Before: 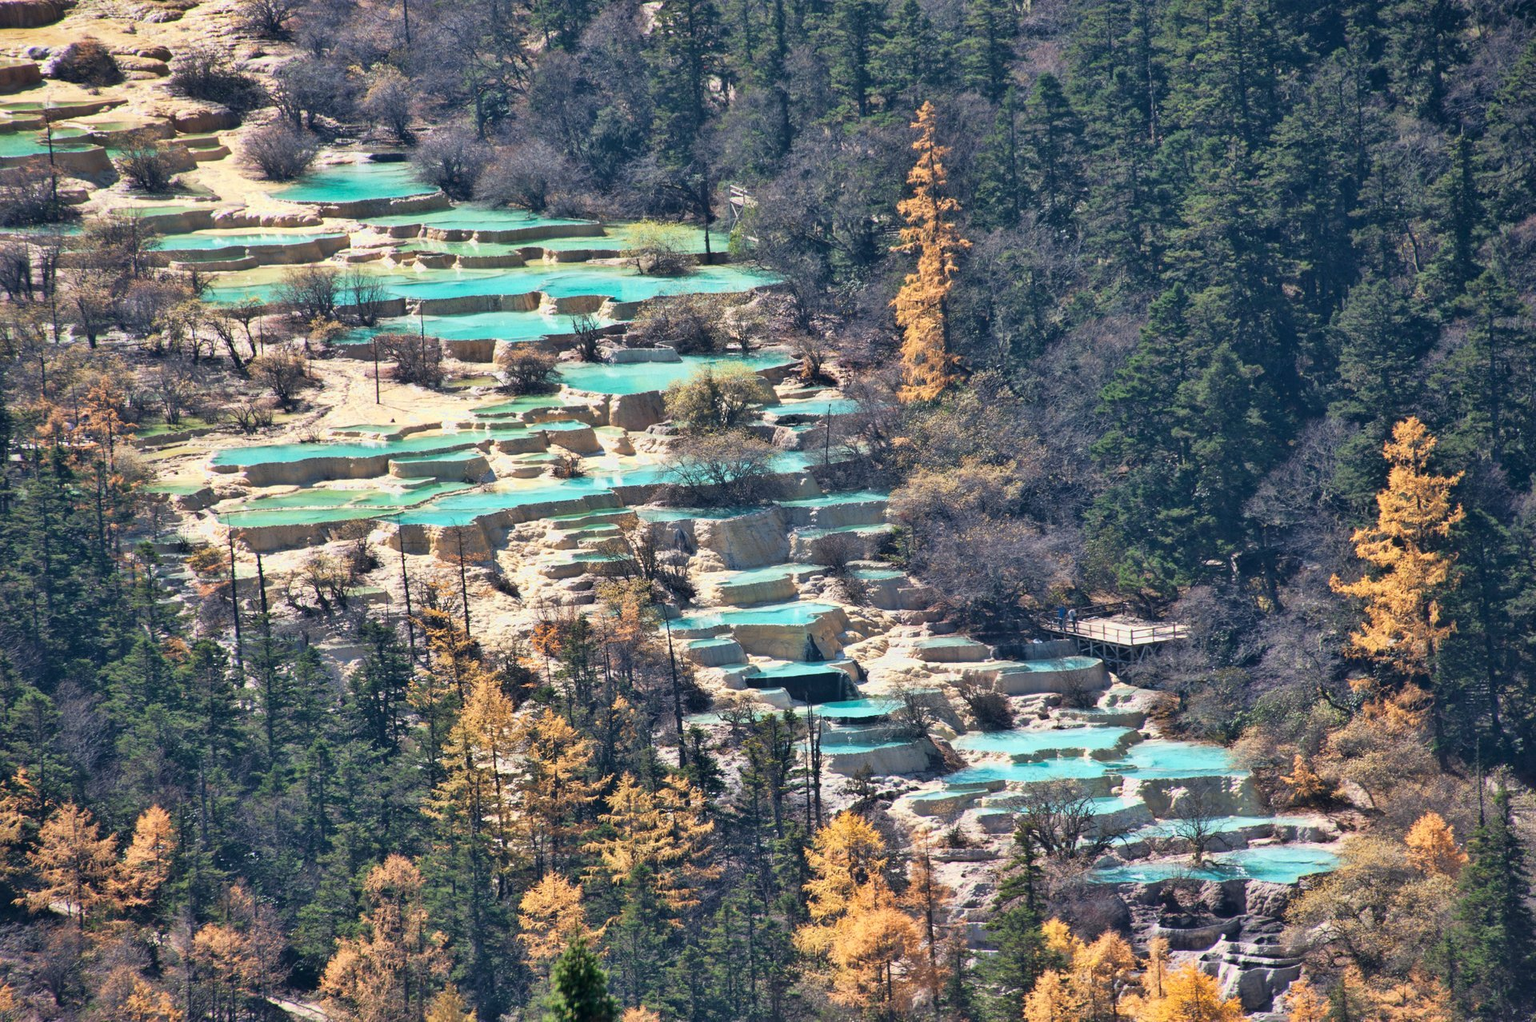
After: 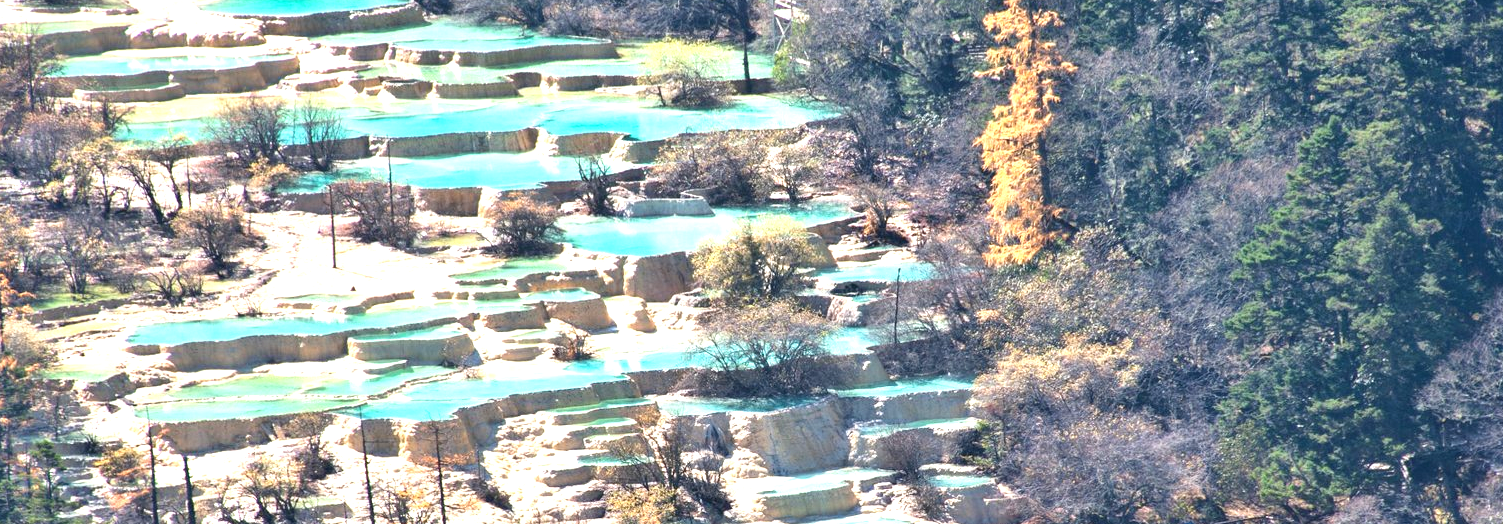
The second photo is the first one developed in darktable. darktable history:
crop: left 7.189%, top 18.607%, right 14.497%, bottom 40.314%
exposure: exposure 1.001 EV, compensate highlight preservation false
